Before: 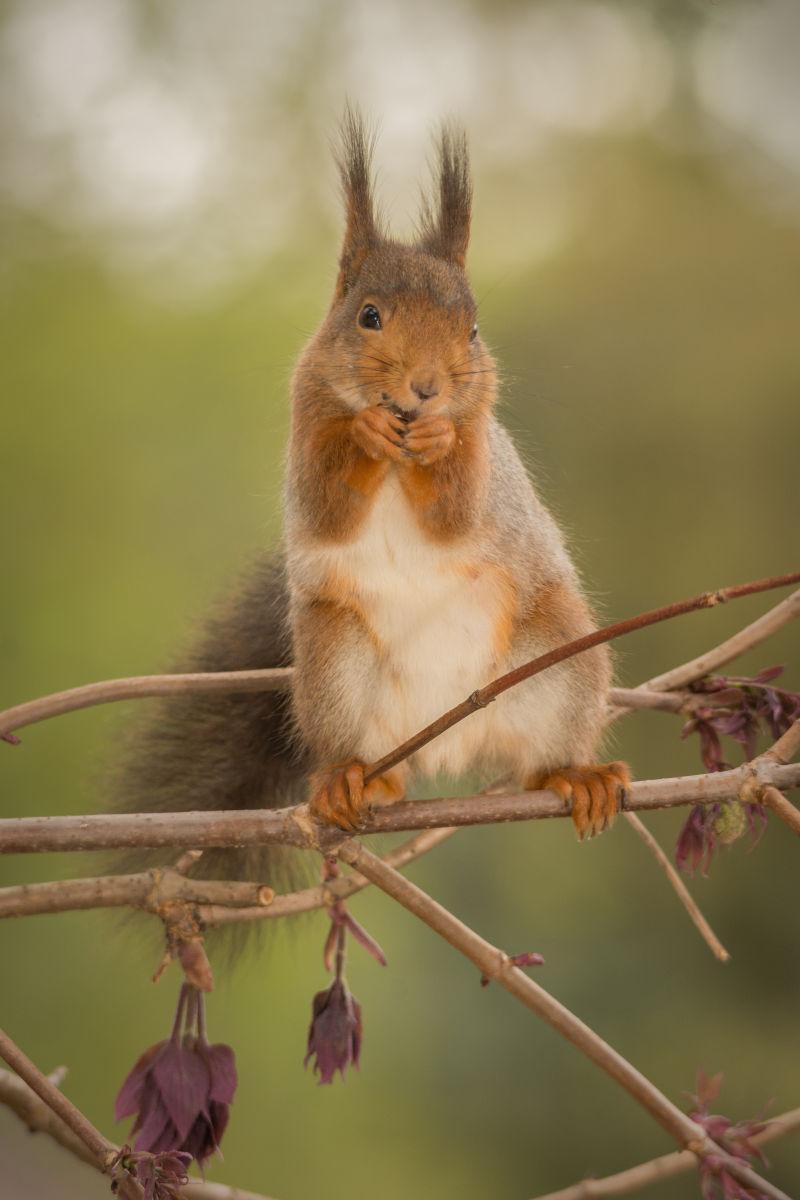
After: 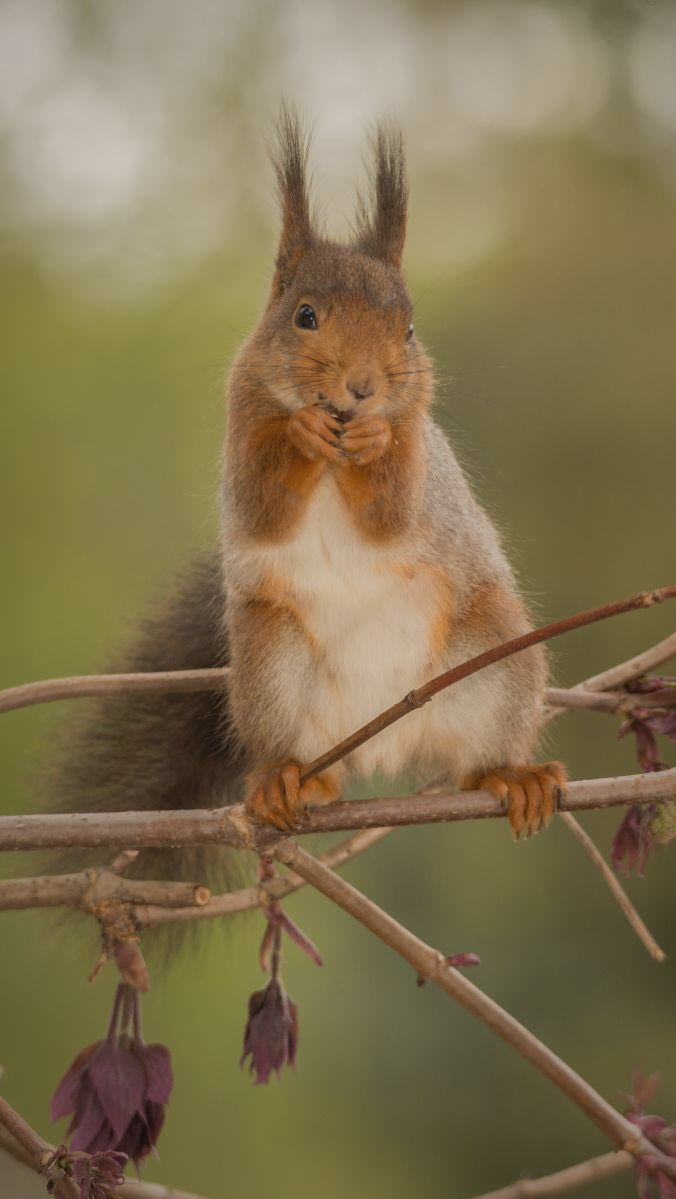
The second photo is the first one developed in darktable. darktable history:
contrast brightness saturation: contrast -0.08, brightness -0.037, saturation -0.111
crop: left 8.075%, right 7.392%
exposure: exposure -0.158 EV, compensate exposure bias true, compensate highlight preservation false
